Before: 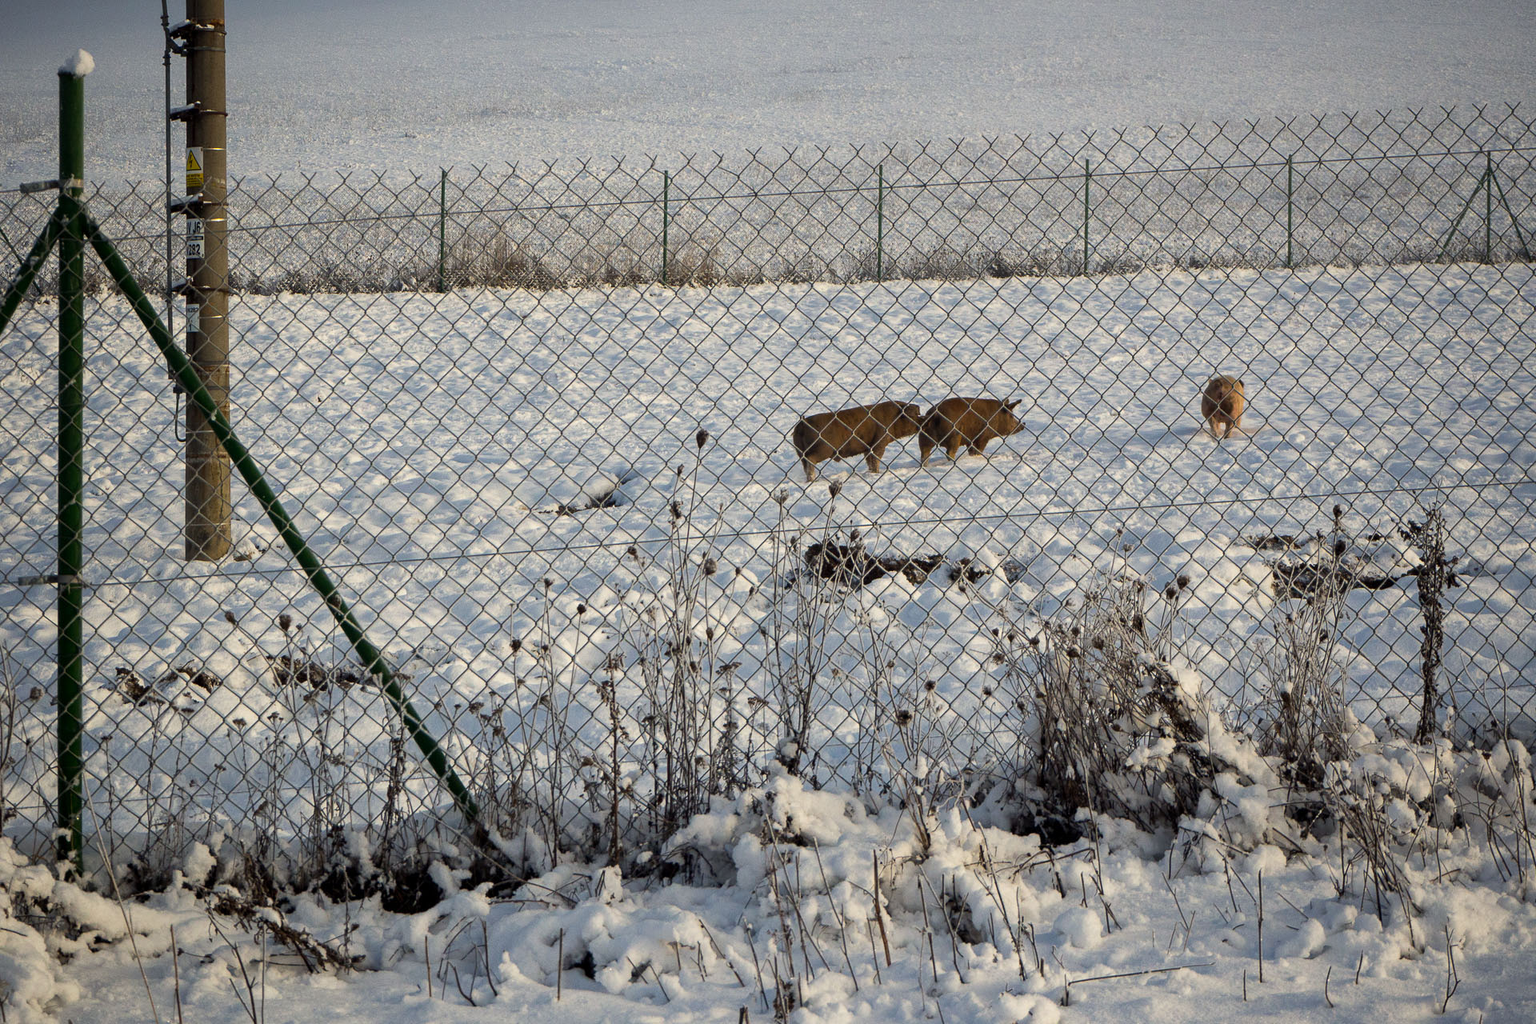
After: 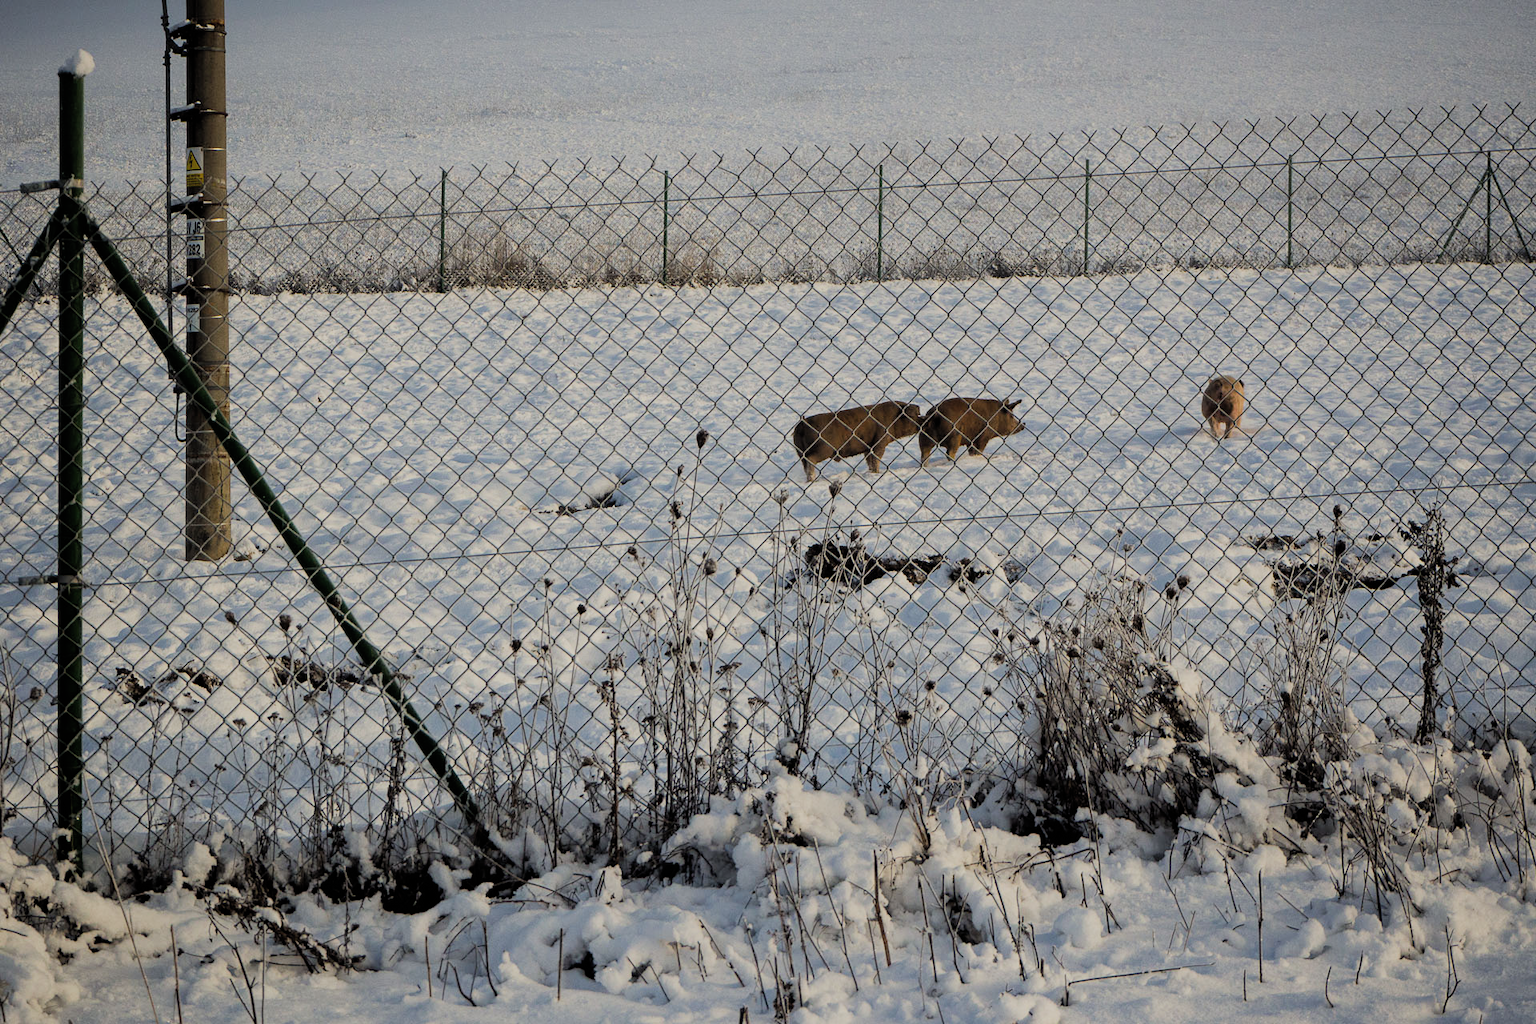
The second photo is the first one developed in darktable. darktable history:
filmic rgb: black relative exposure -7.65 EV, white relative exposure 4.56 EV, threshold 3.05 EV, structure ↔ texture 99.31%, hardness 3.61, color science v4 (2020), iterations of high-quality reconstruction 0, enable highlight reconstruction true
